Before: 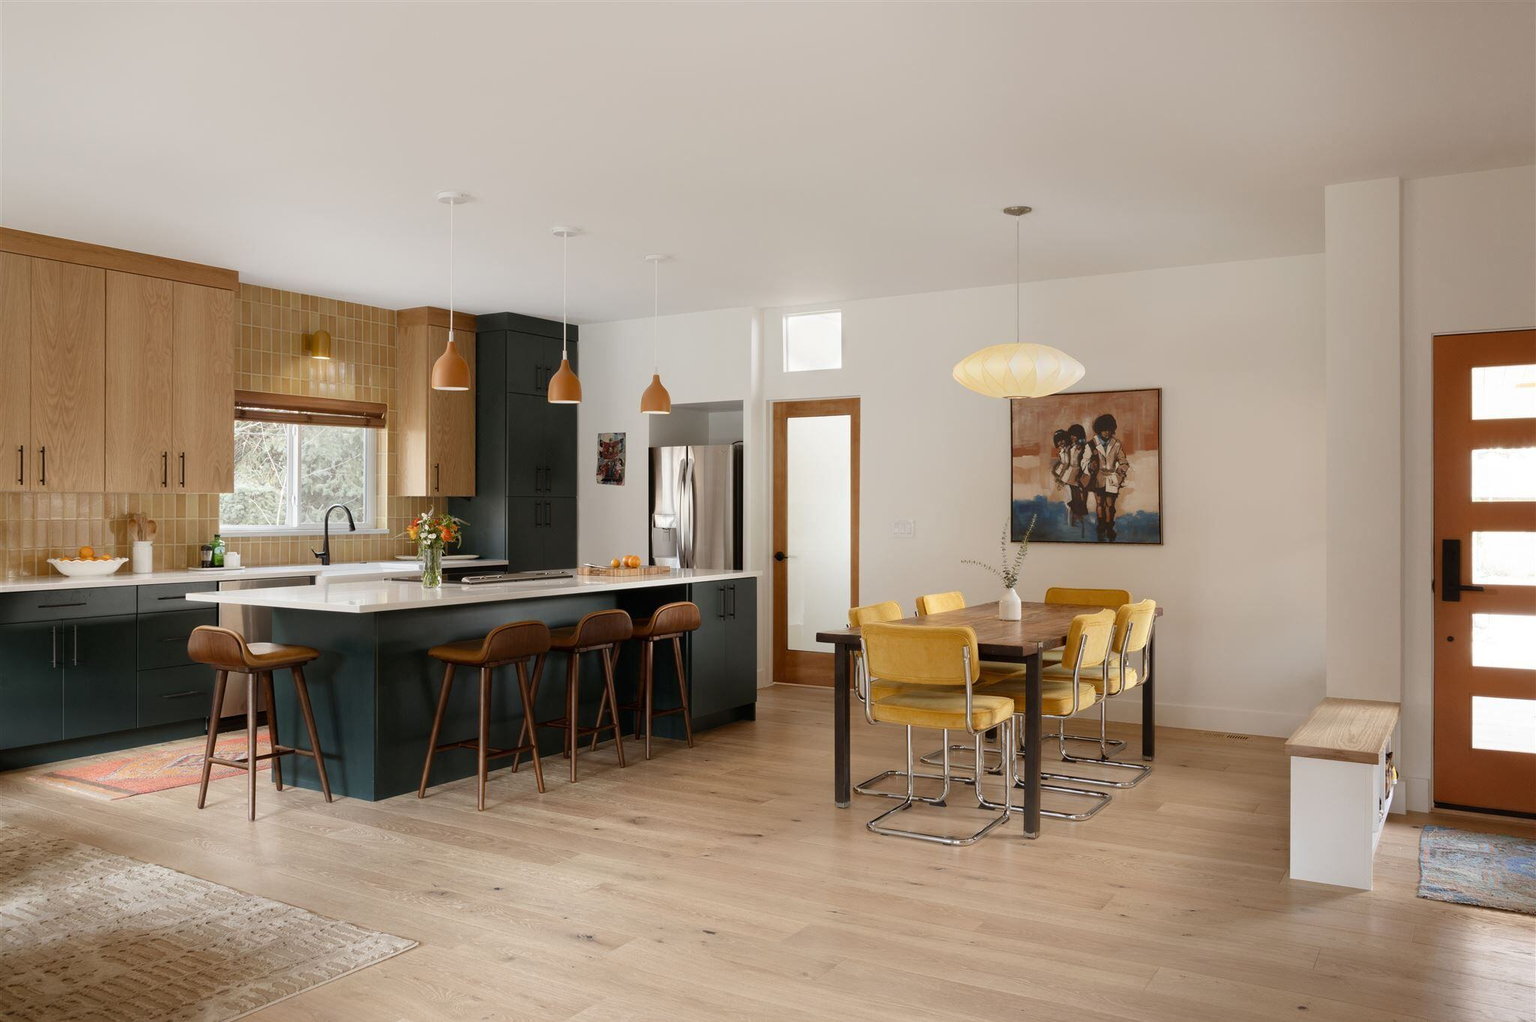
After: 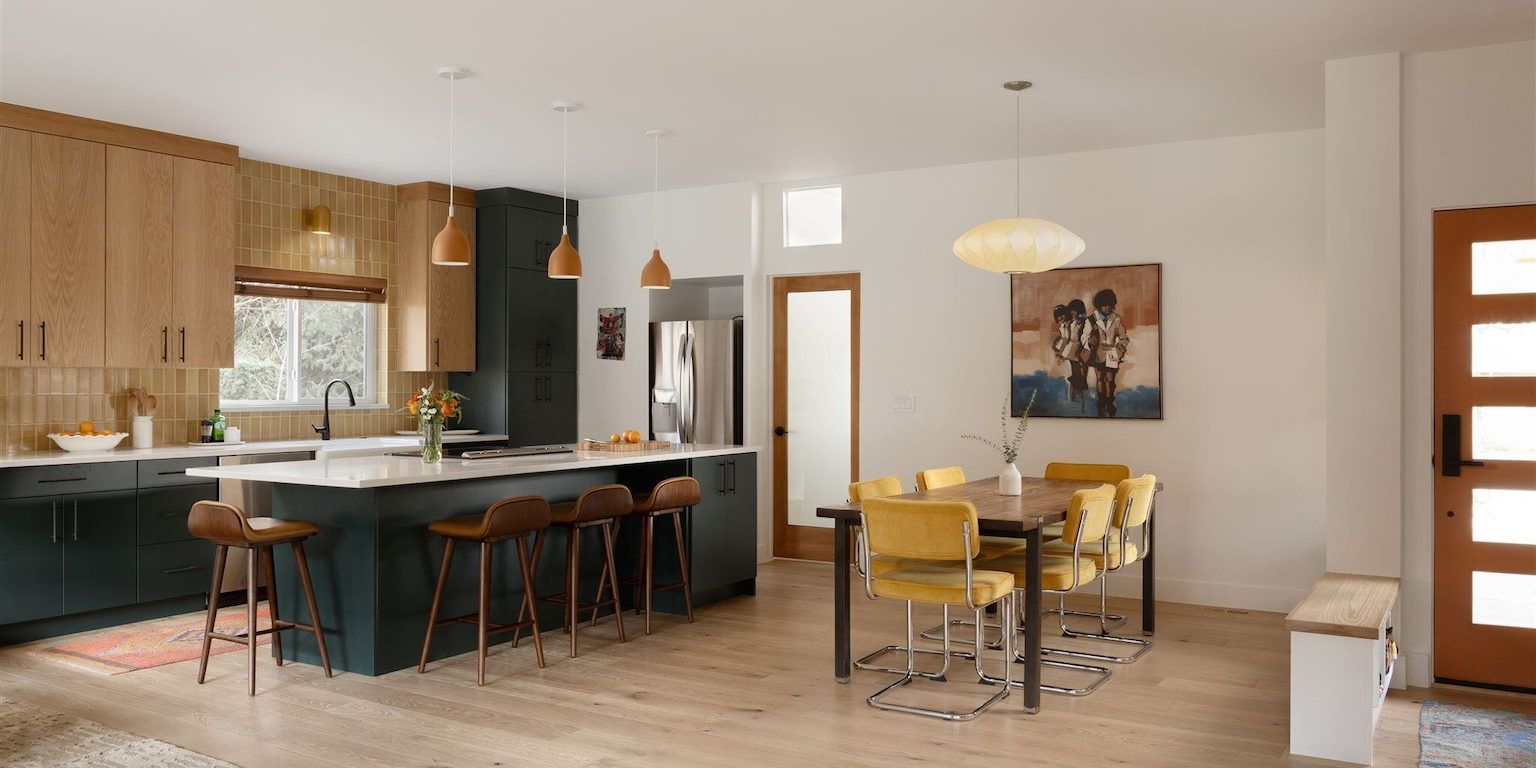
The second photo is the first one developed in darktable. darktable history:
crop and rotate: top 12.304%, bottom 12.488%
